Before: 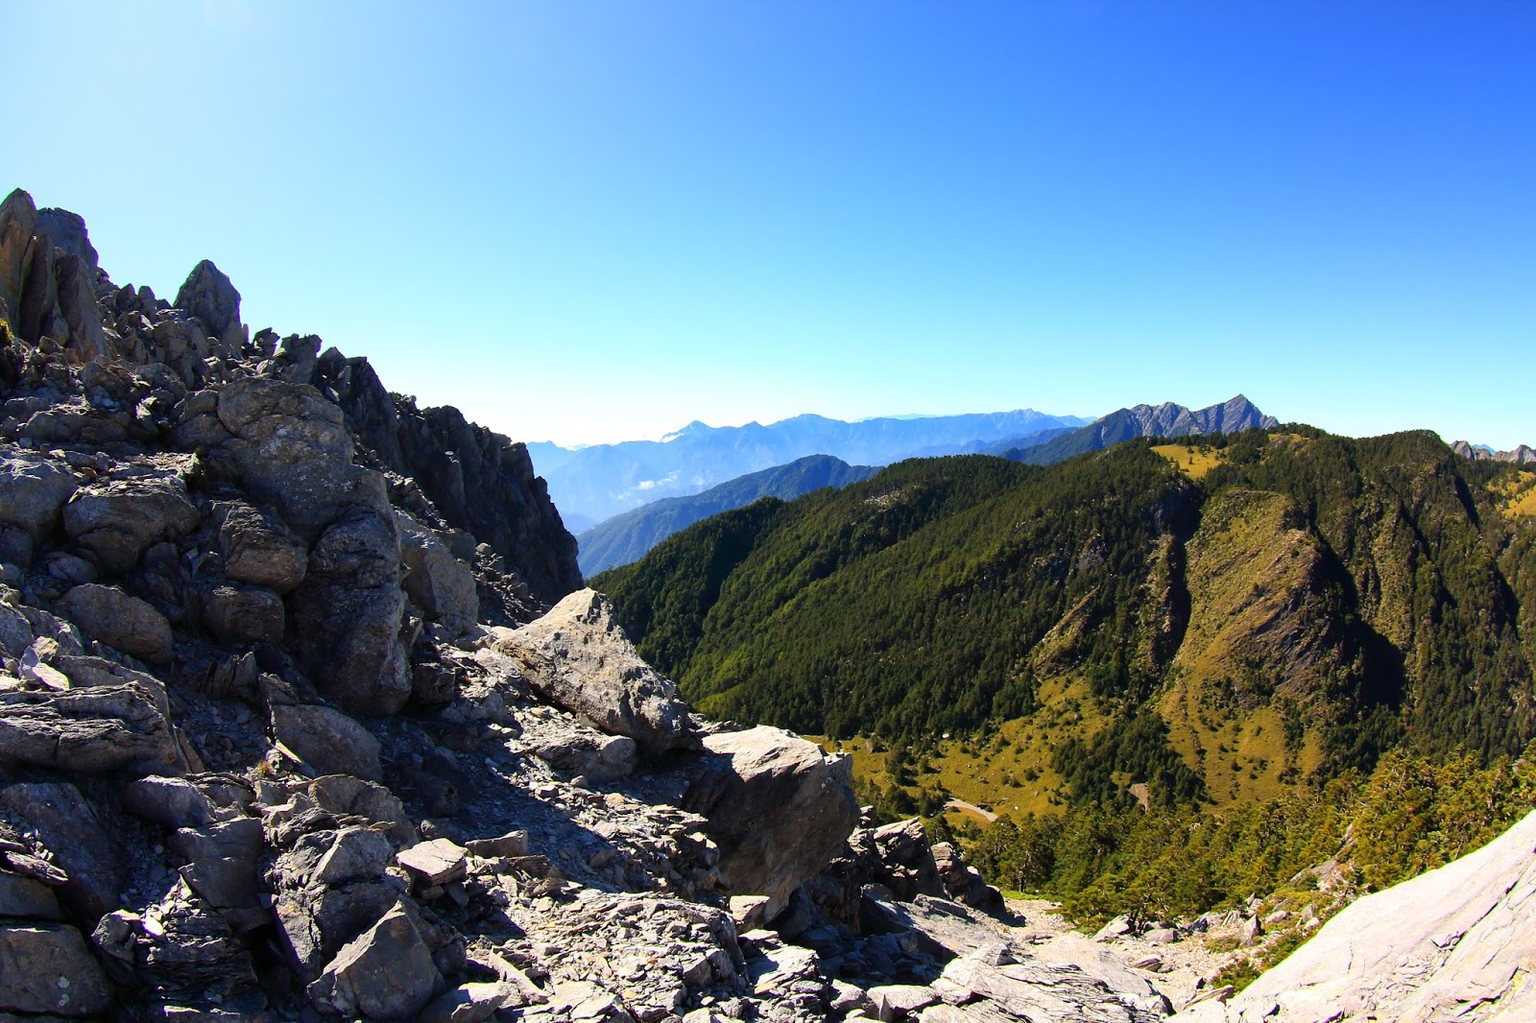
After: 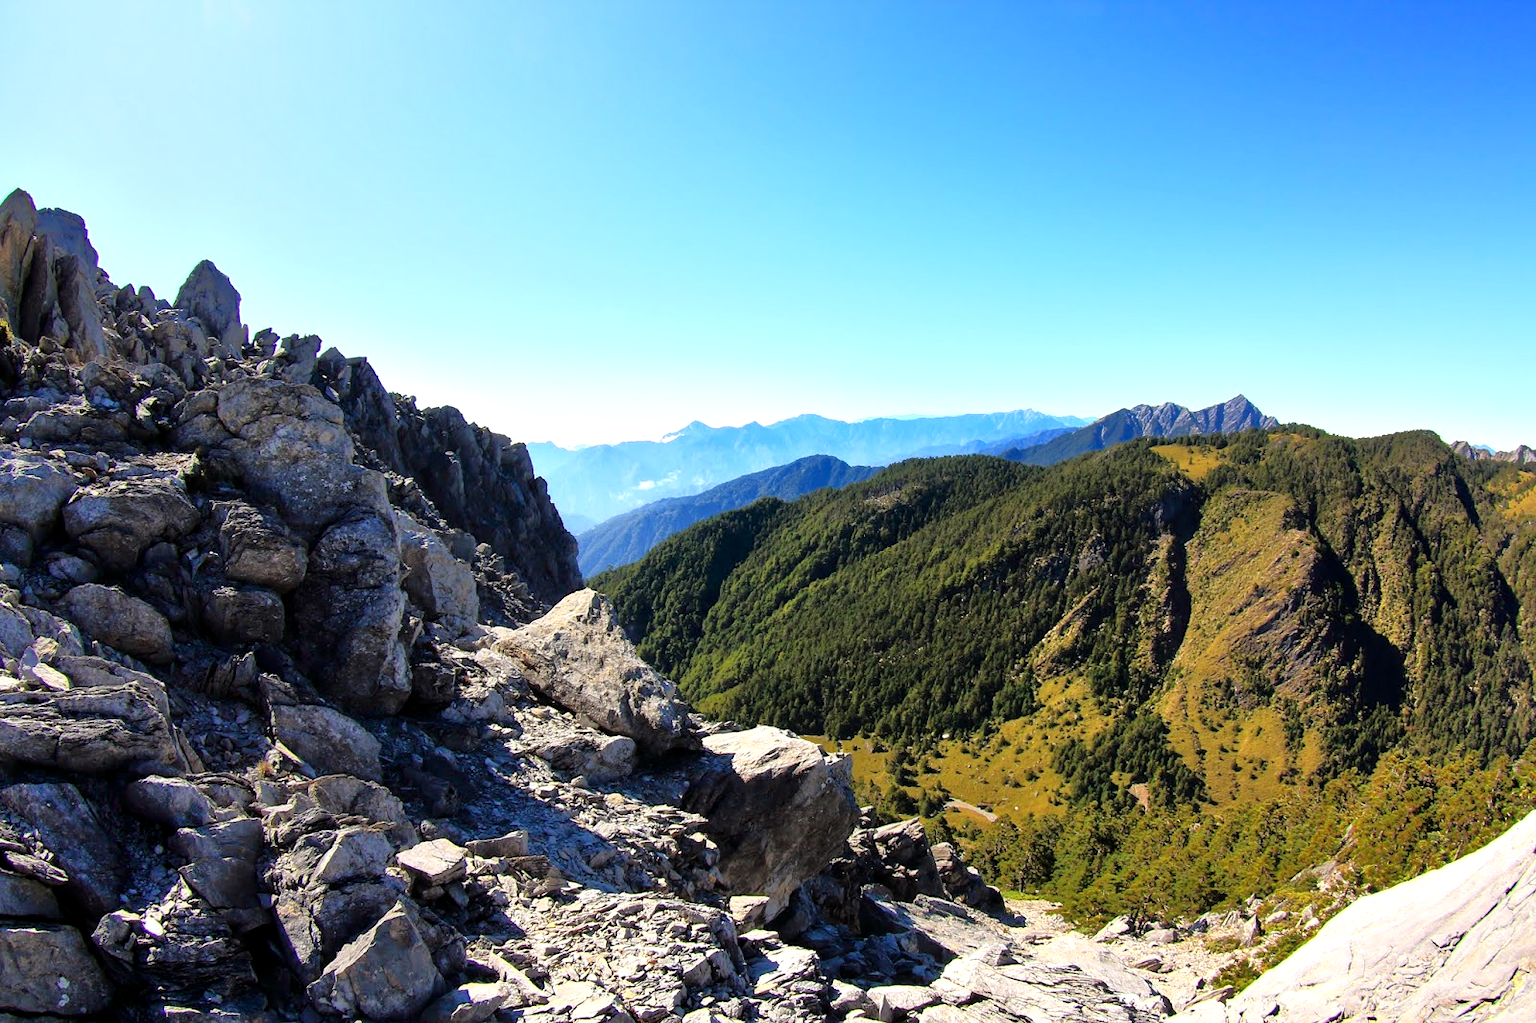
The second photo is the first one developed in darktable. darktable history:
color zones: curves: ch0 [(0.068, 0.464) (0.25, 0.5) (0.48, 0.508) (0.75, 0.536) (0.886, 0.476) (0.967, 0.456)]; ch1 [(0.066, 0.456) (0.25, 0.5) (0.616, 0.508) (0.746, 0.56) (0.934, 0.444)], mix 40.08%
tone equalizer: -8 EV -0.52 EV, -7 EV -0.325 EV, -6 EV -0.071 EV, -5 EV 0.438 EV, -4 EV 0.974 EV, -3 EV 0.815 EV, -2 EV -0.008 EV, -1 EV 0.132 EV, +0 EV -0.012 EV, mask exposure compensation -0.487 EV
local contrast: highlights 101%, shadows 97%, detail 120%, midtone range 0.2
exposure: compensate highlight preservation false
